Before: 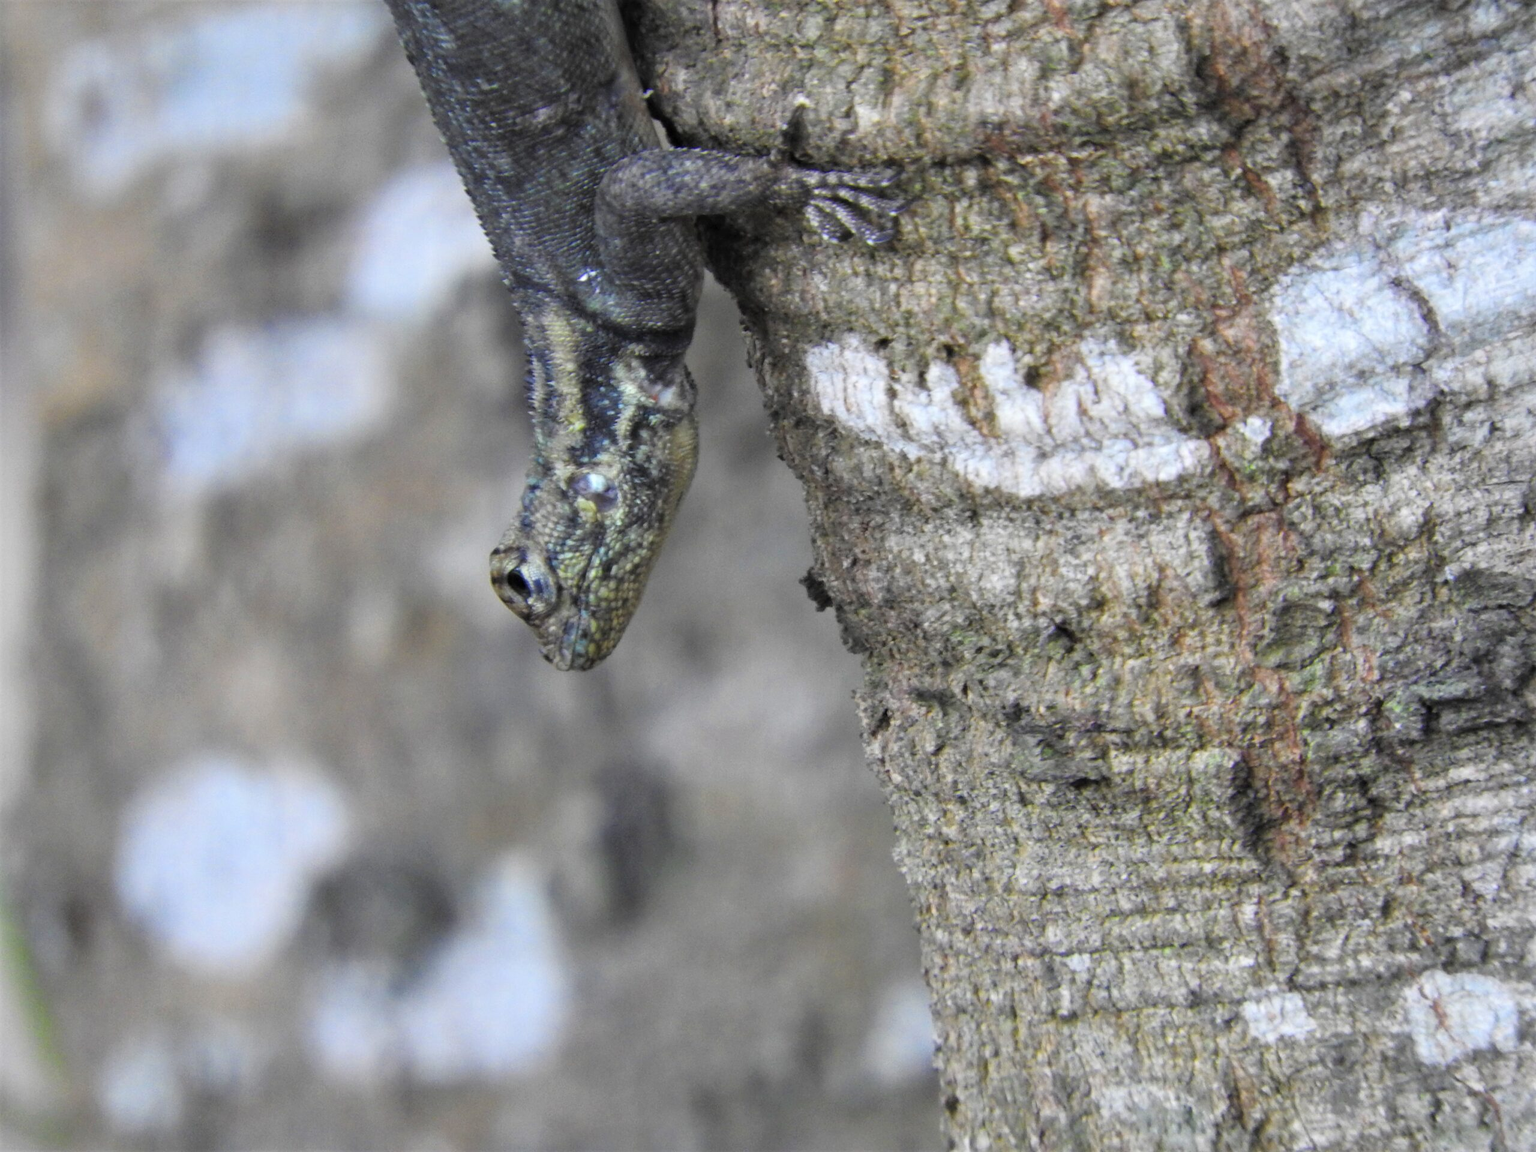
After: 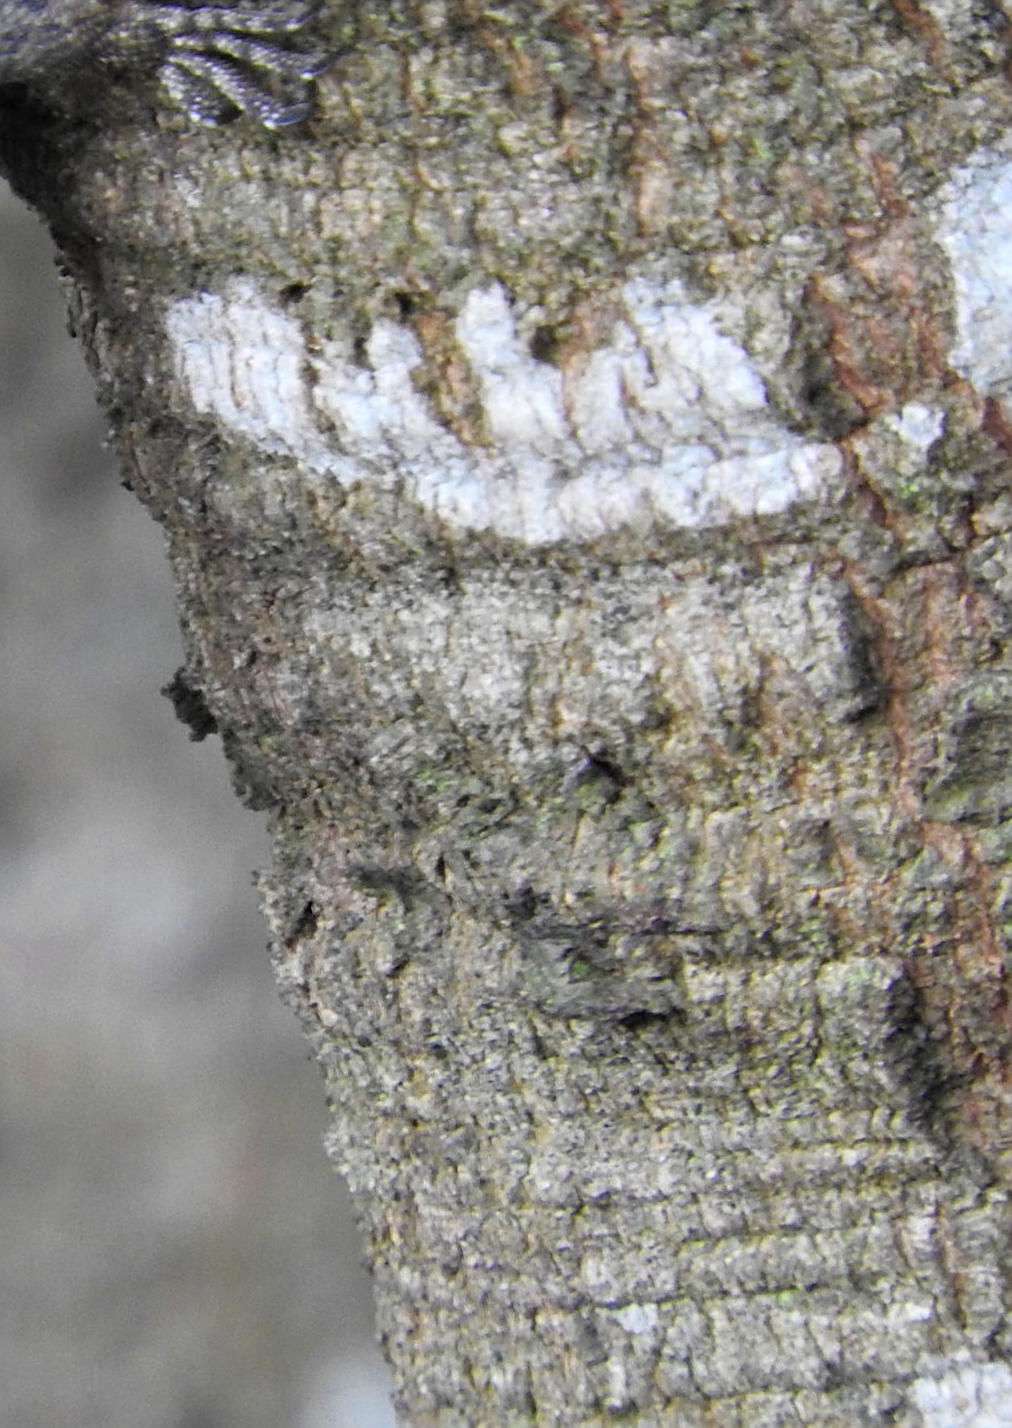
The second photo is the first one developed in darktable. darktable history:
rotate and perspective: rotation -1°, crop left 0.011, crop right 0.989, crop top 0.025, crop bottom 0.975
crop: left 45.721%, top 13.393%, right 14.118%, bottom 10.01%
tone equalizer: on, module defaults
sharpen: on, module defaults
